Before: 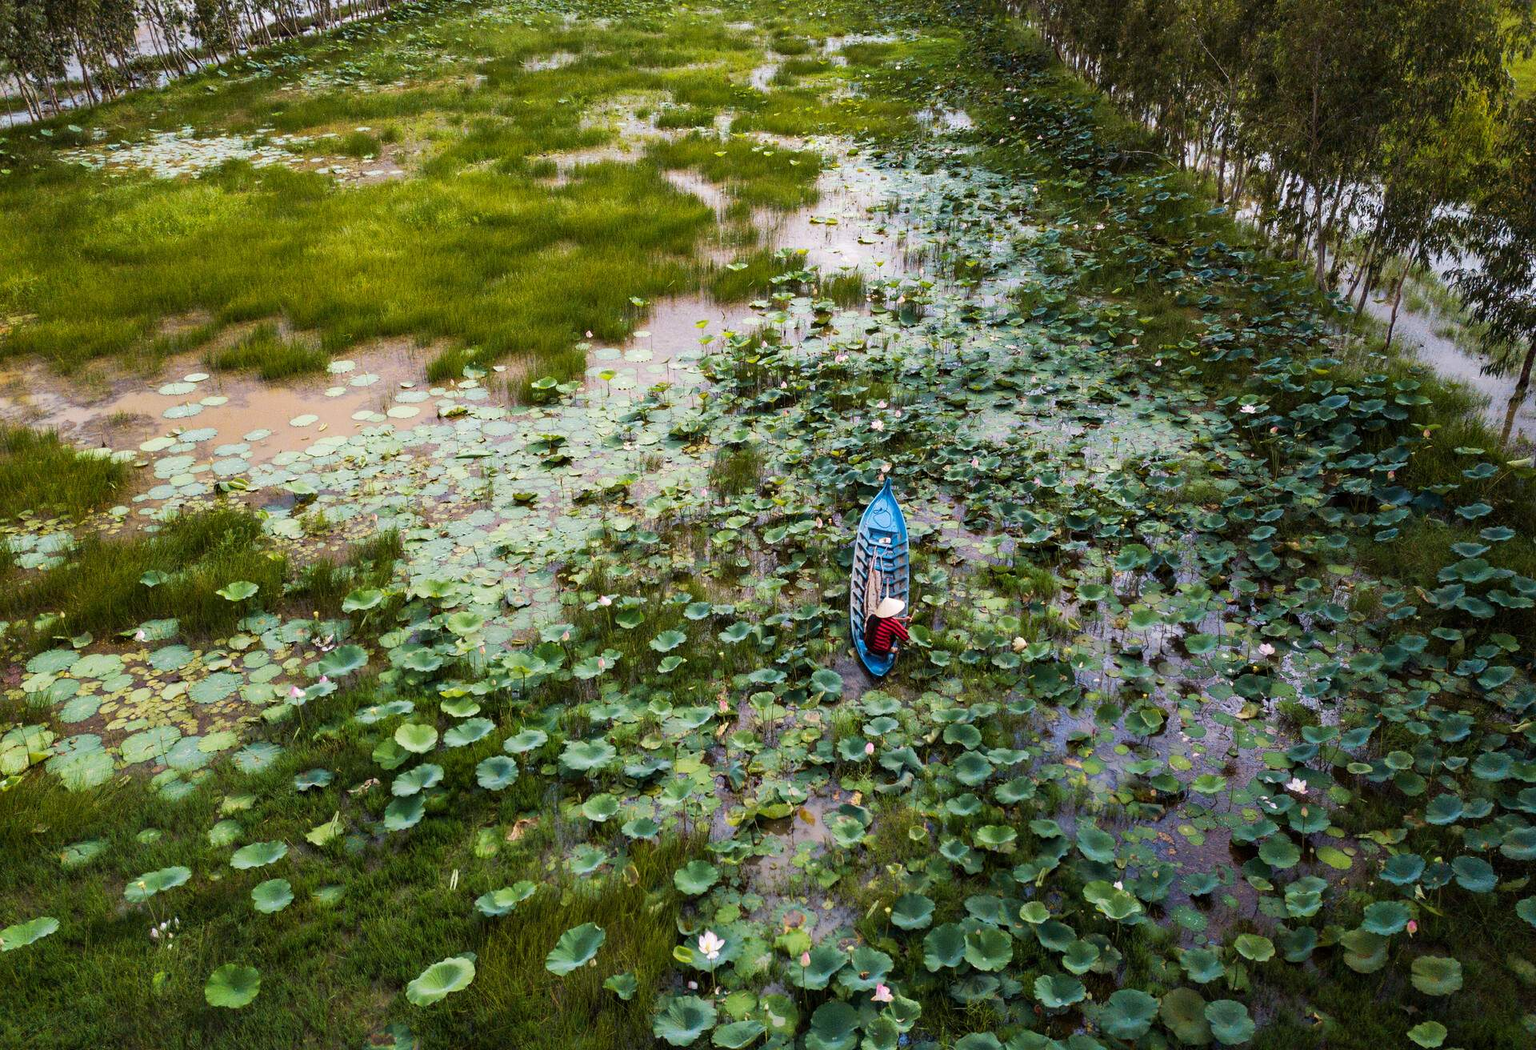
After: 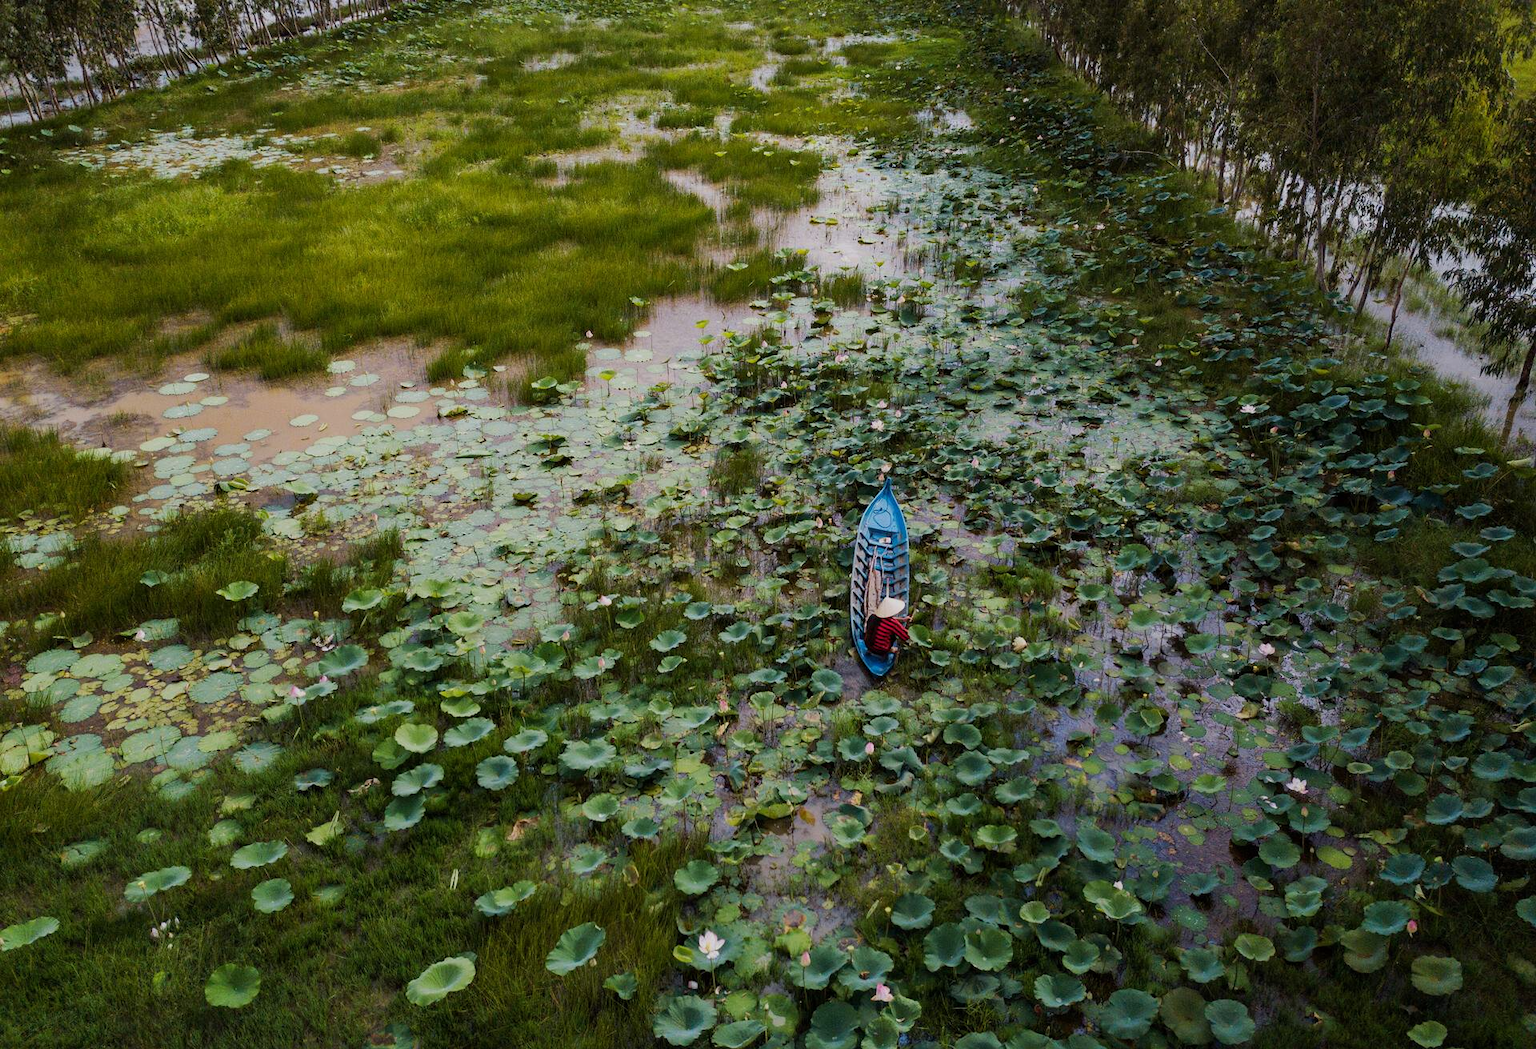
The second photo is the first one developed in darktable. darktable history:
exposure: exposure -0.552 EV, compensate highlight preservation false
